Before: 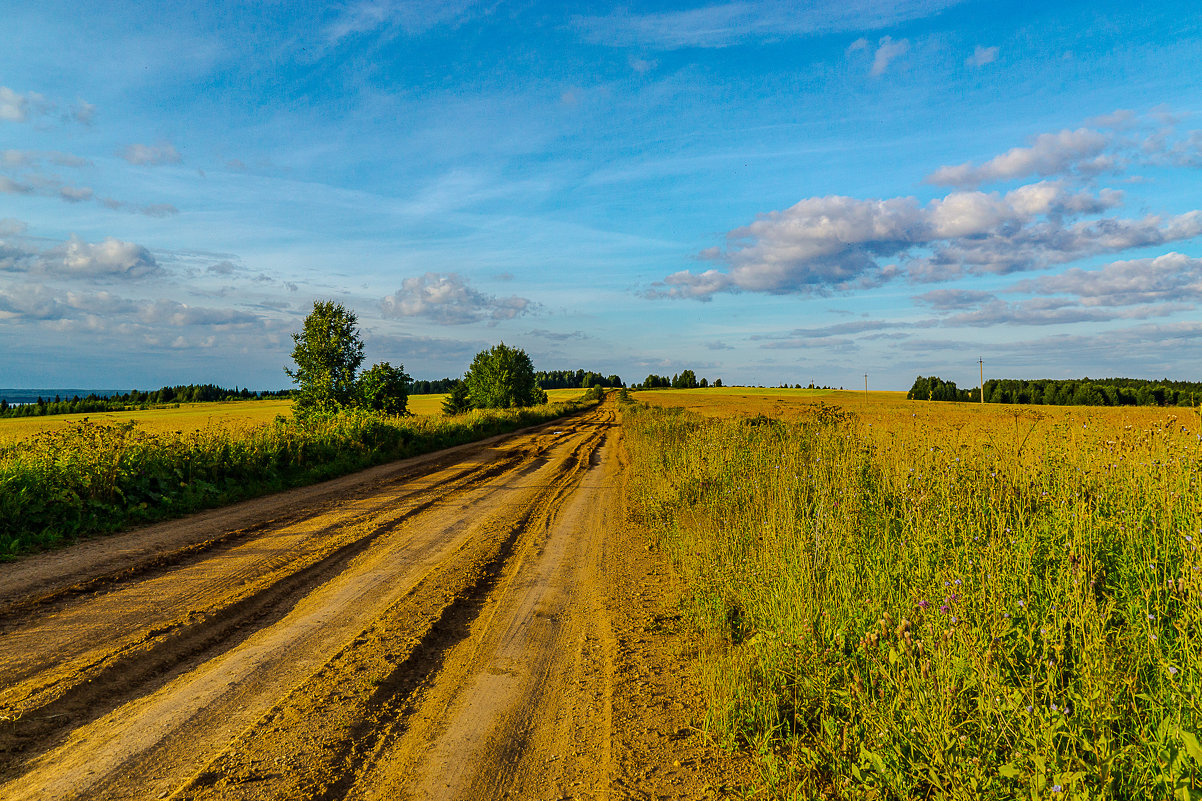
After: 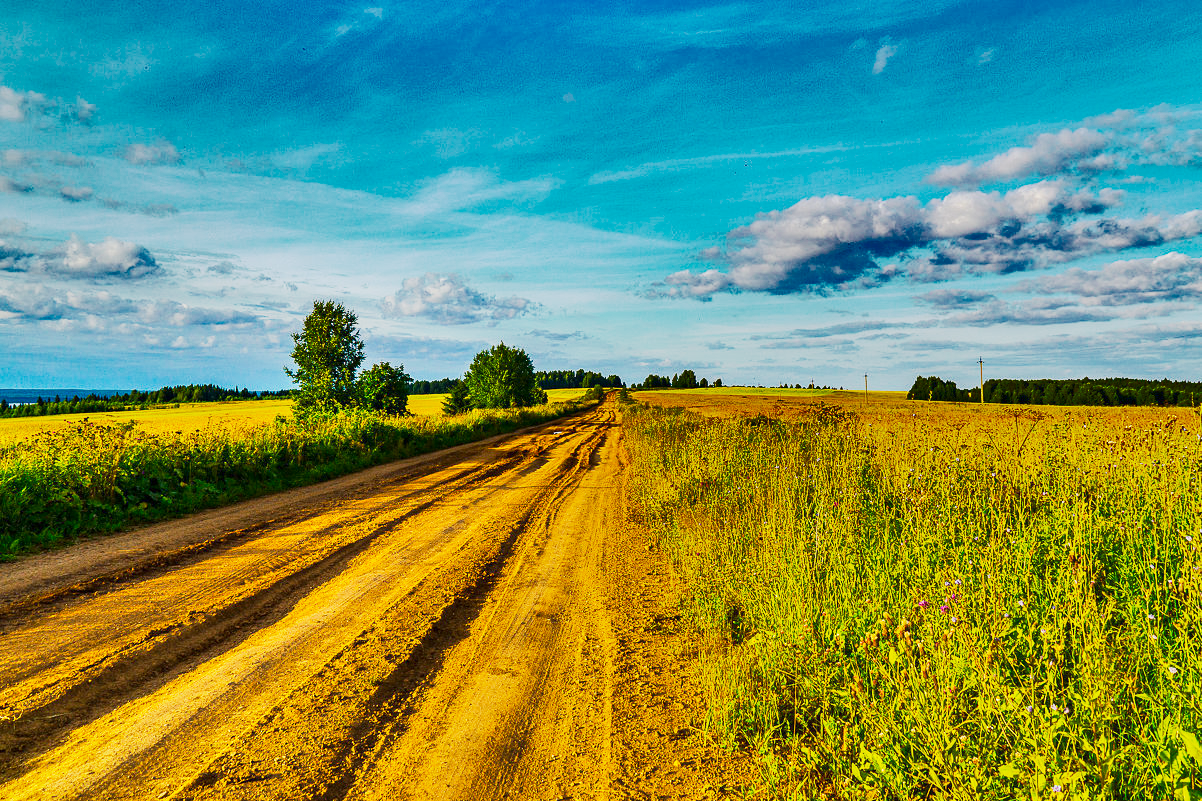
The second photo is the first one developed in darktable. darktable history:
contrast brightness saturation: brightness -0.028, saturation 0.344
base curve: curves: ch0 [(0, 0) (0.088, 0.125) (0.176, 0.251) (0.354, 0.501) (0.613, 0.749) (1, 0.877)], preserve colors none
shadows and highlights: shadows 17.75, highlights -83.26, soften with gaussian
exposure: exposure 0.699 EV, compensate exposure bias true, compensate highlight preservation false
